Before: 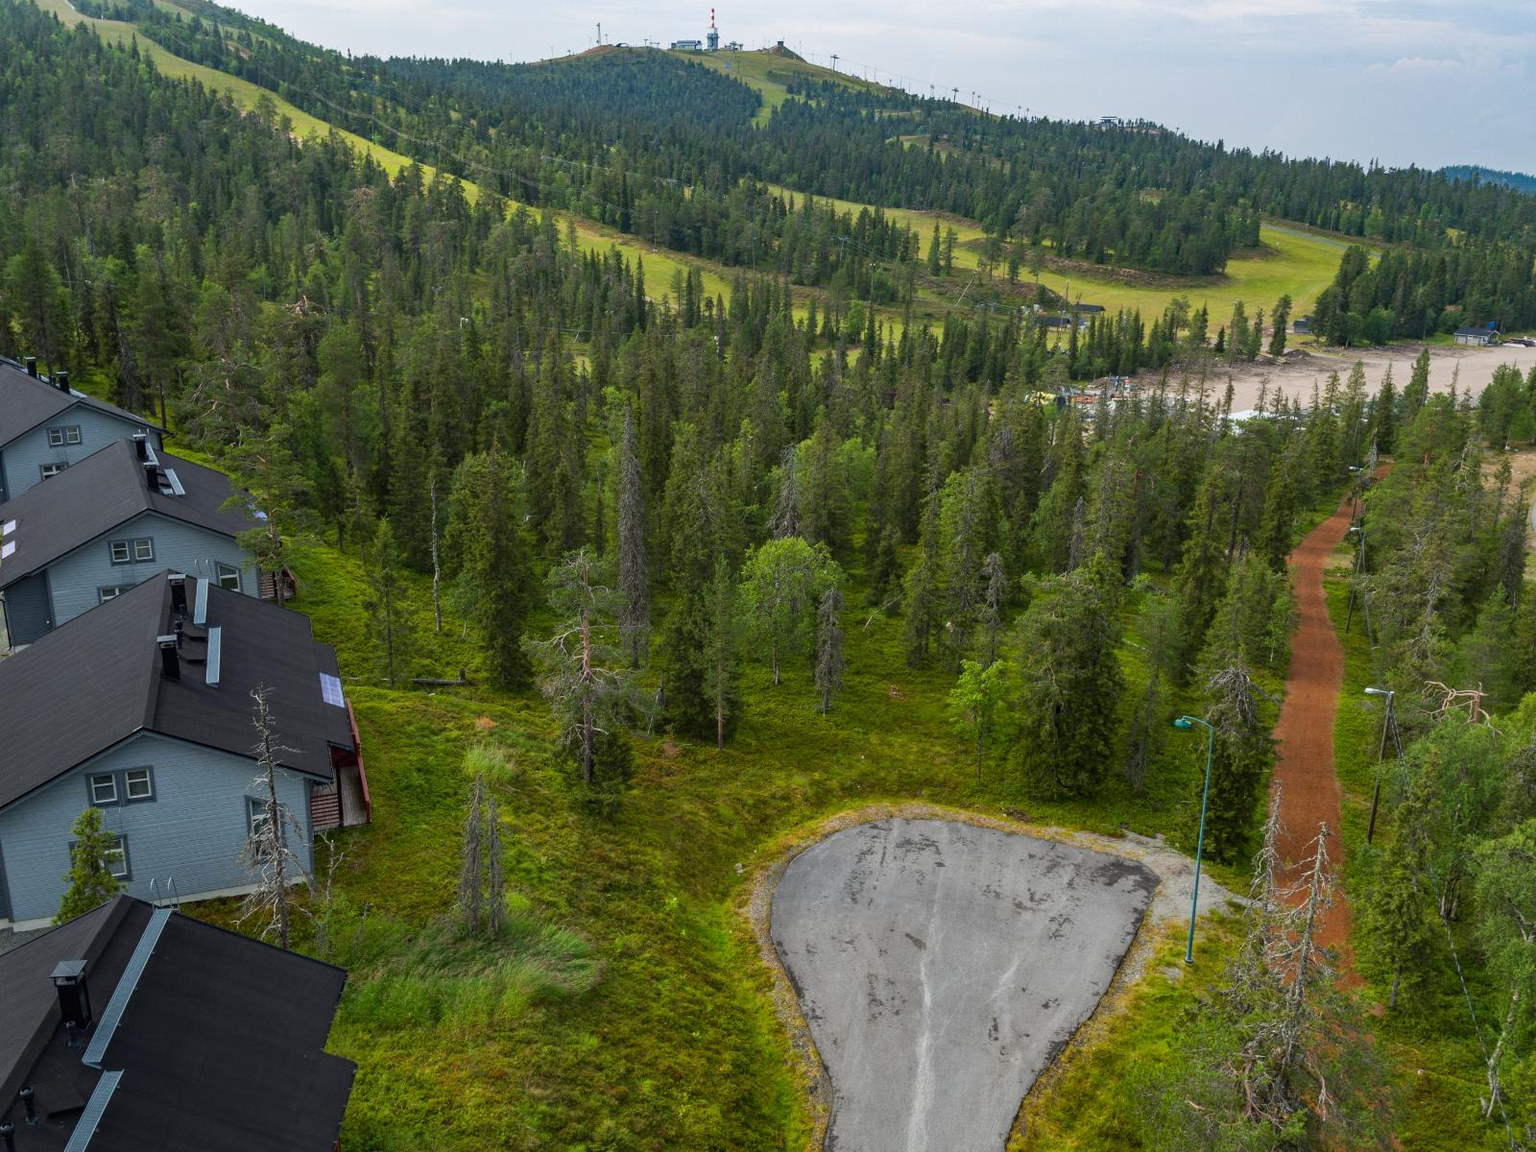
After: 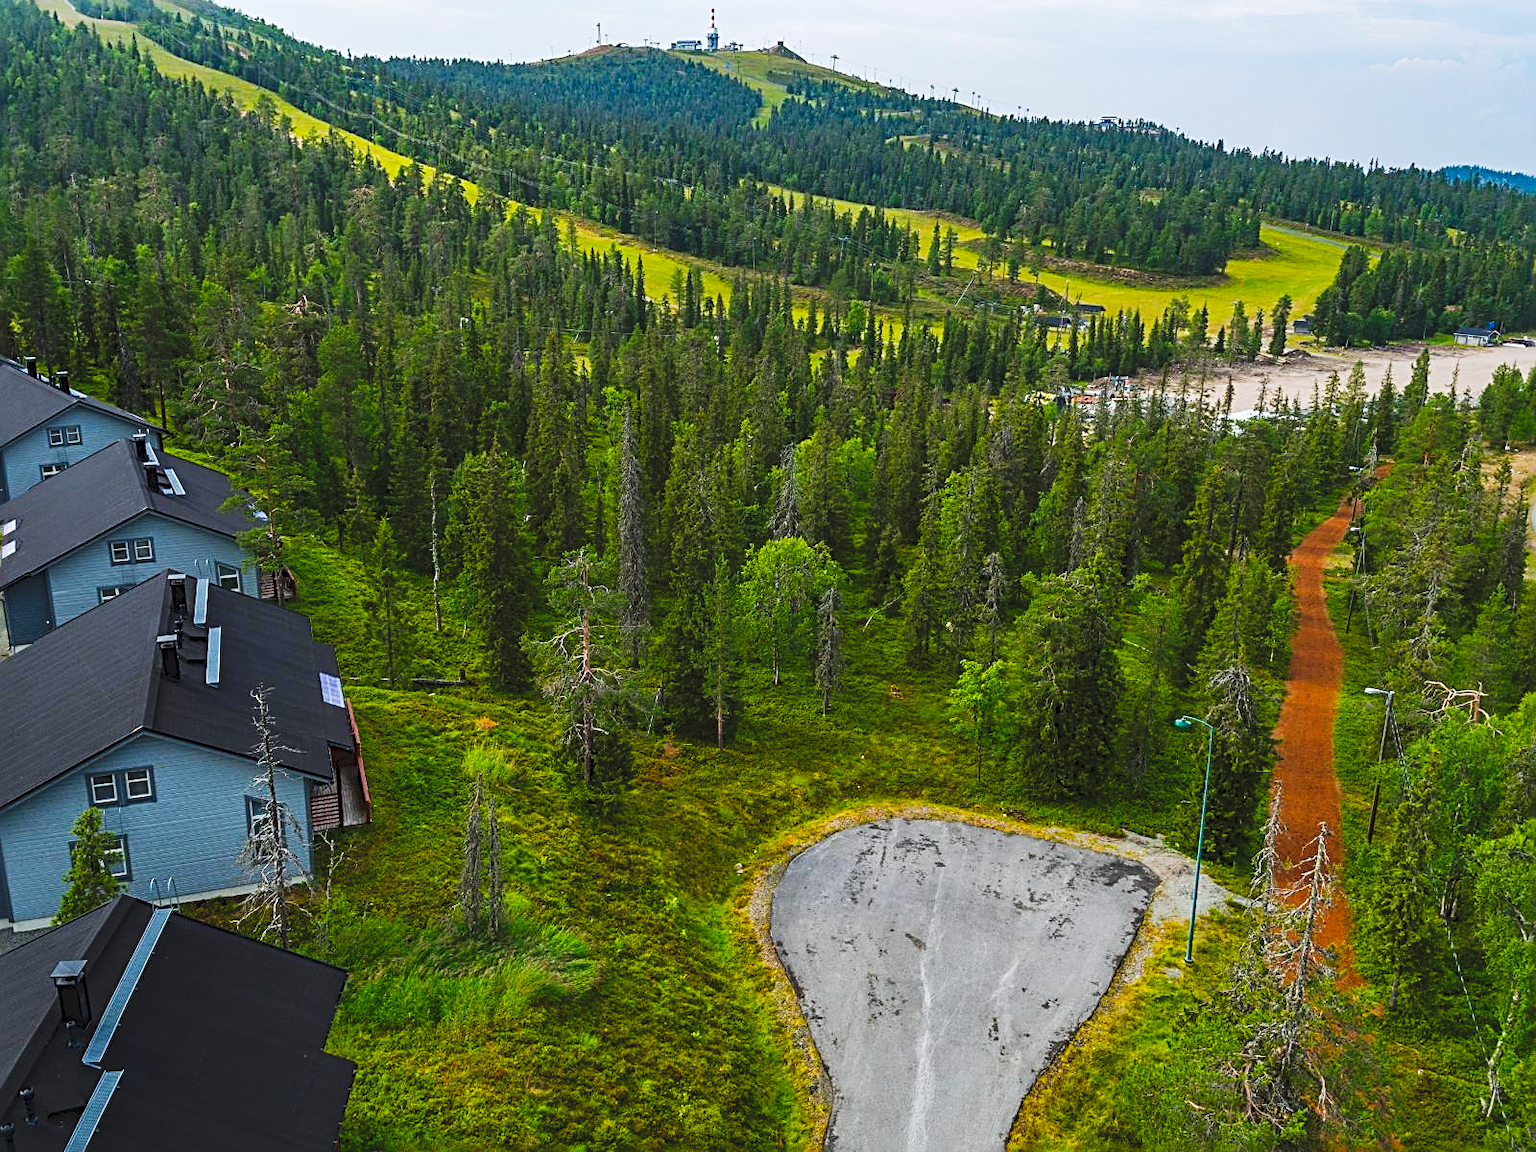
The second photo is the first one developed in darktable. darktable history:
sharpen: radius 2.817, amount 0.715
tone curve: curves: ch0 [(0, 0) (0.003, 0.072) (0.011, 0.077) (0.025, 0.082) (0.044, 0.094) (0.069, 0.106) (0.1, 0.125) (0.136, 0.145) (0.177, 0.173) (0.224, 0.216) (0.277, 0.281) (0.335, 0.356) (0.399, 0.436) (0.468, 0.53) (0.543, 0.629) (0.623, 0.724) (0.709, 0.808) (0.801, 0.88) (0.898, 0.941) (1, 1)], preserve colors none
white balance: red 0.988, blue 1.017
color balance rgb: perceptual saturation grading › global saturation 34.05%, global vibrance 5.56%
